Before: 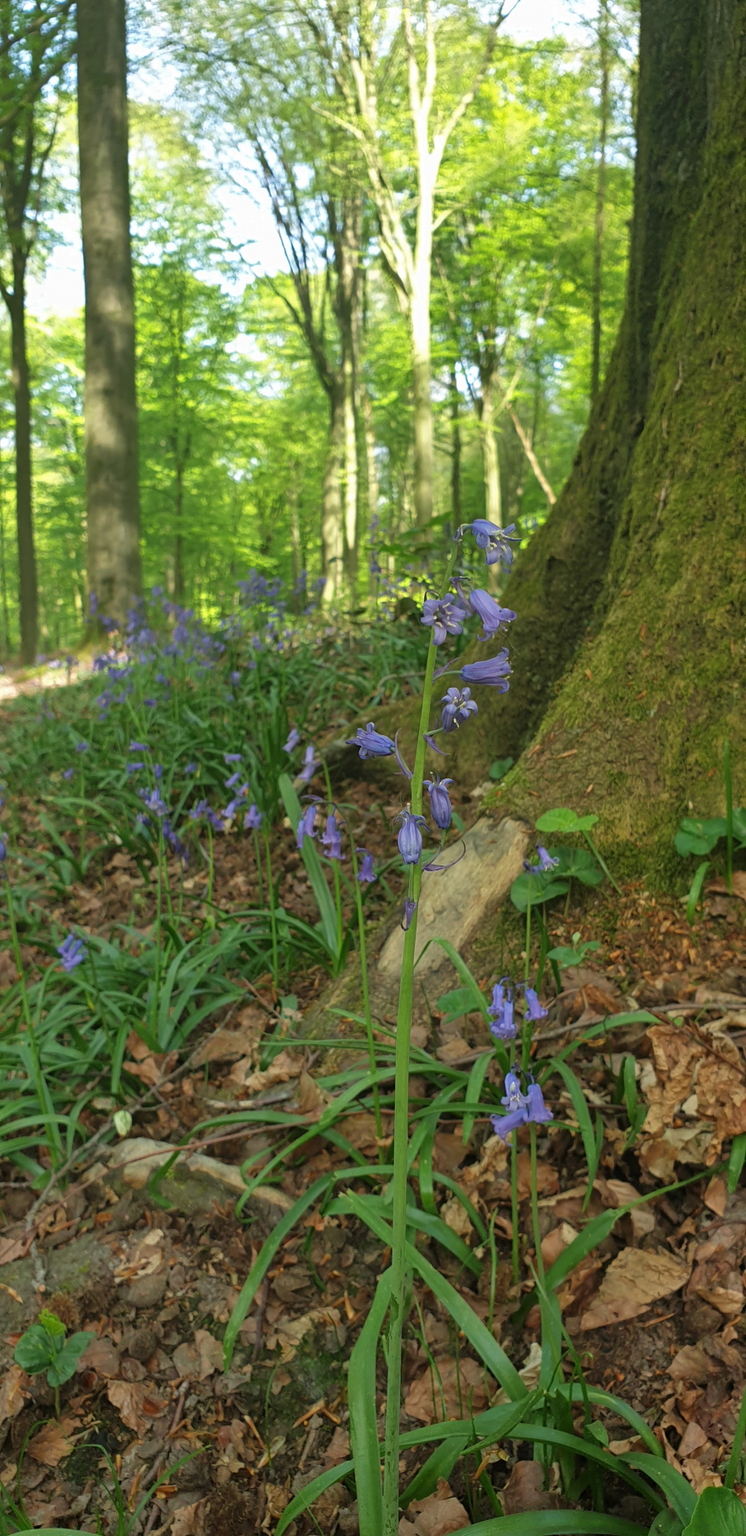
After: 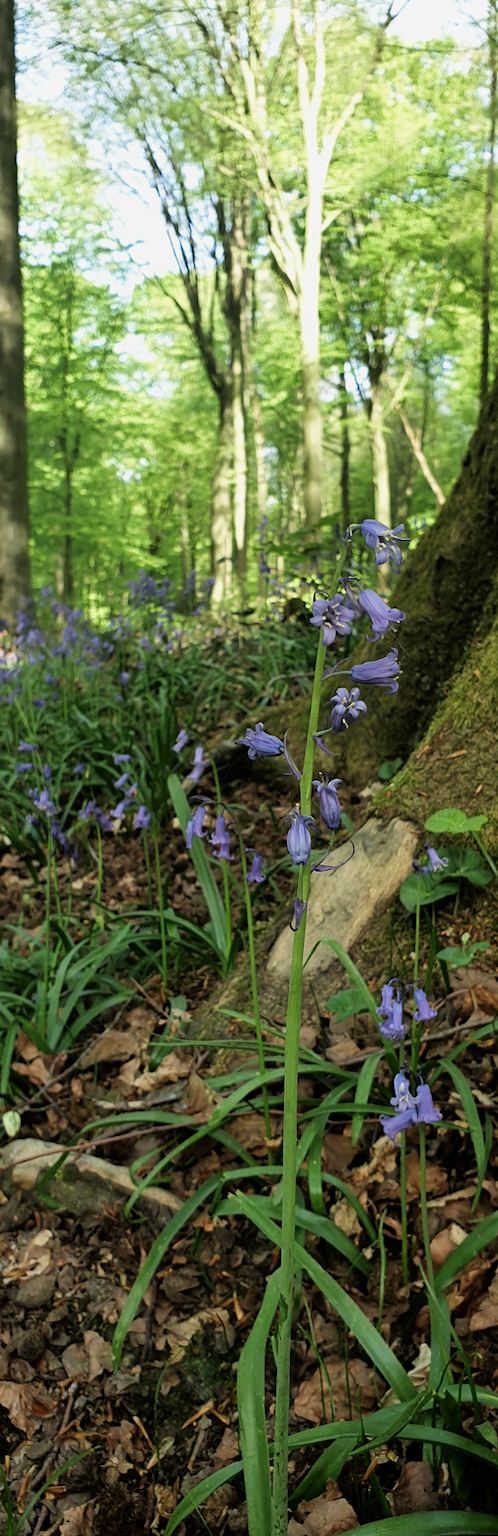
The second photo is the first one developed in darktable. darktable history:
filmic rgb: black relative exposure -8.01 EV, white relative exposure 4.04 EV, hardness 4.16, contrast 1.38, add noise in highlights 0.002, color science v3 (2019), use custom middle-gray values true, contrast in highlights soft
shadows and highlights: shadows -31.52, highlights 29.3
crop and rotate: left 14.99%, right 18.255%
